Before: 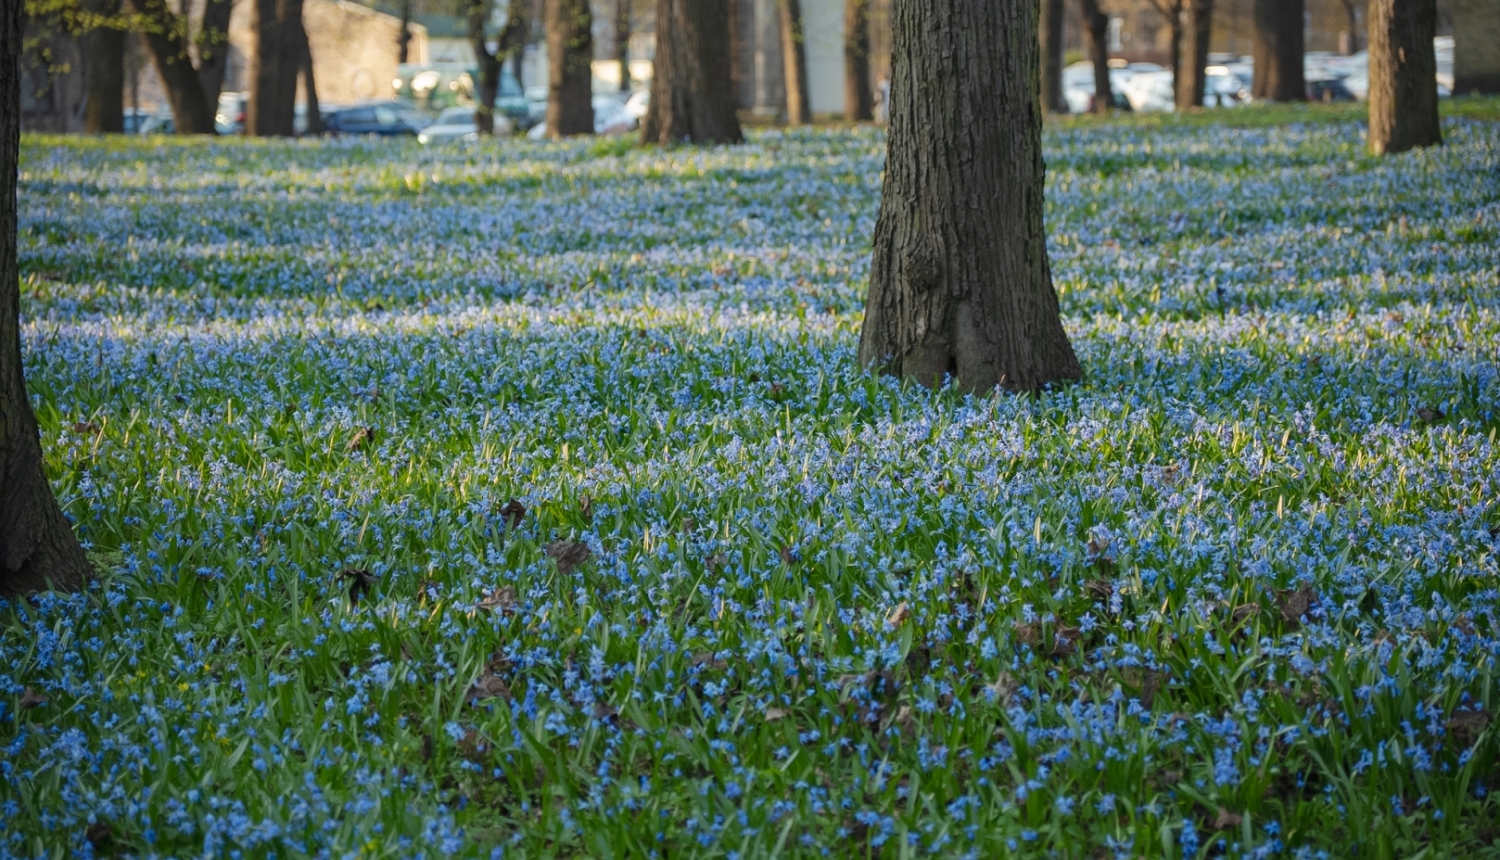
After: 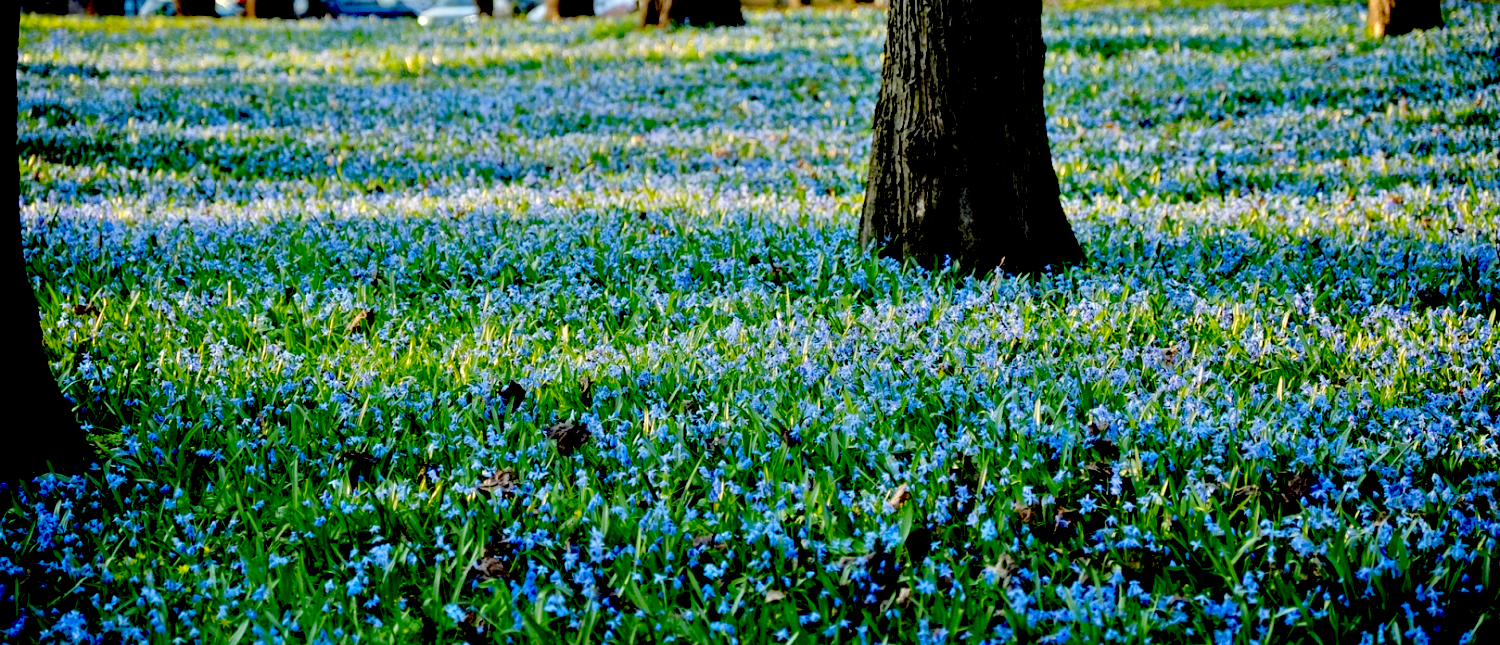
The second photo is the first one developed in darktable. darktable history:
exposure: black level correction 0.056, exposure -0.039 EV, compensate highlight preservation false
tone equalizer: -7 EV 0.15 EV, -6 EV 0.6 EV, -5 EV 1.15 EV, -4 EV 1.33 EV, -3 EV 1.15 EV, -2 EV 0.6 EV, -1 EV 0.15 EV, mask exposure compensation -0.5 EV
haze removal: compatibility mode true, adaptive false
crop: top 13.819%, bottom 11.169%
